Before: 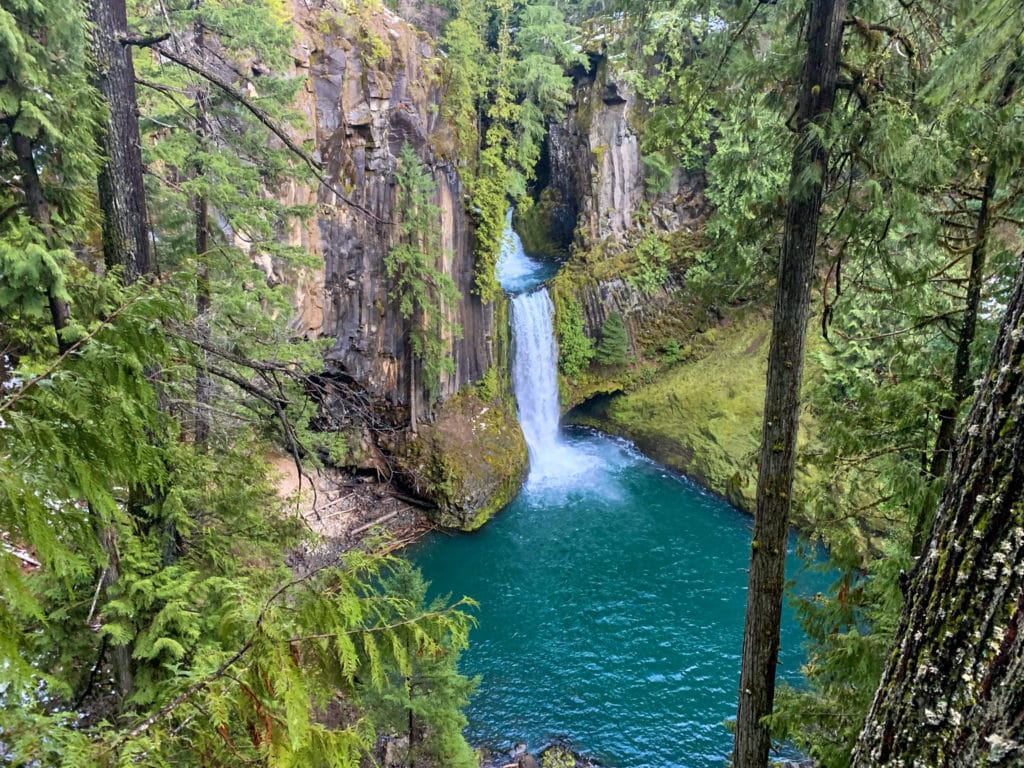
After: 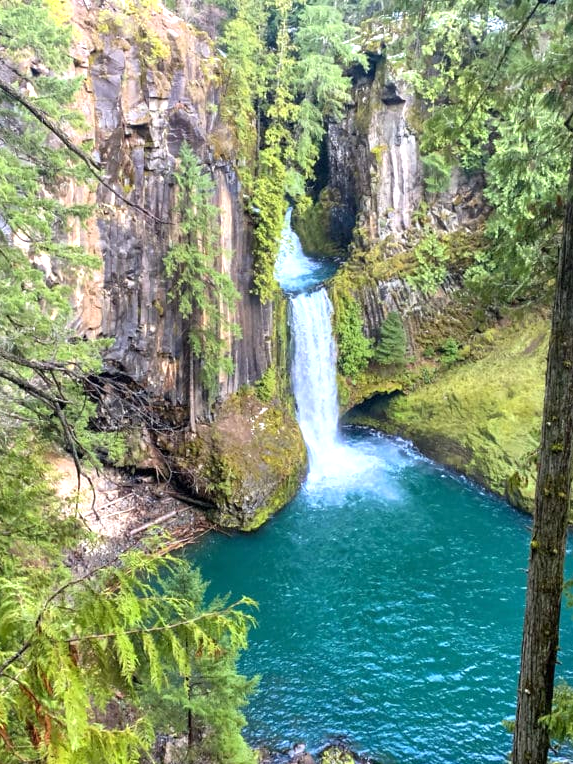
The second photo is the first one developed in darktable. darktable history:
exposure: exposure 0.669 EV, compensate highlight preservation false
crop: left 21.674%, right 22.086%
